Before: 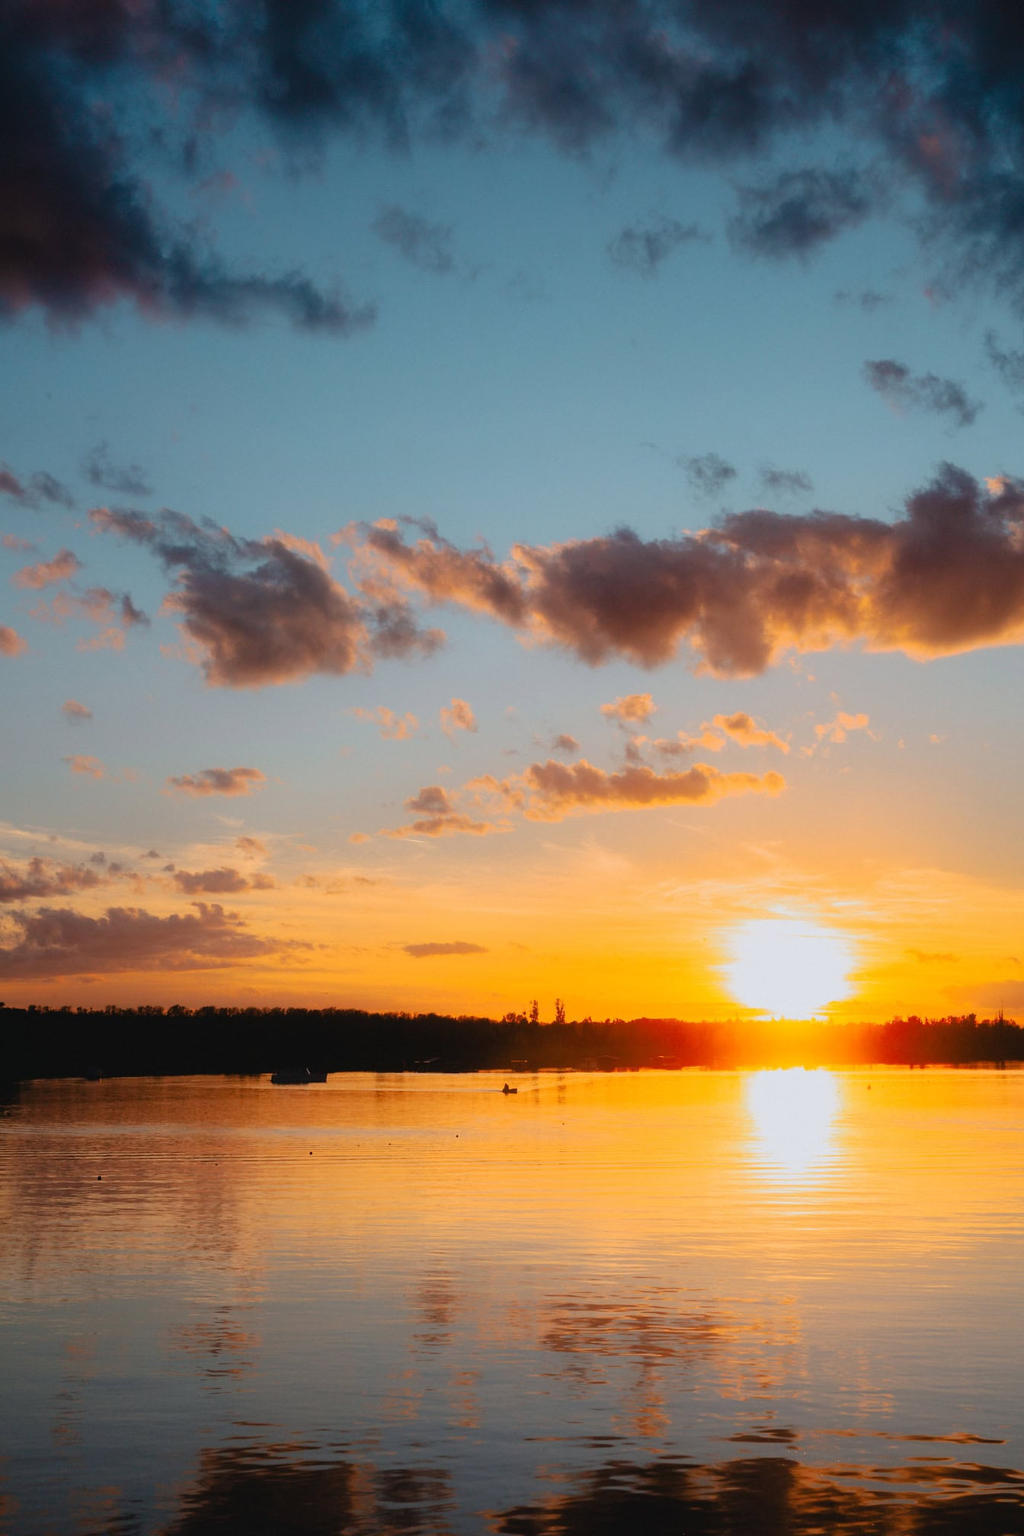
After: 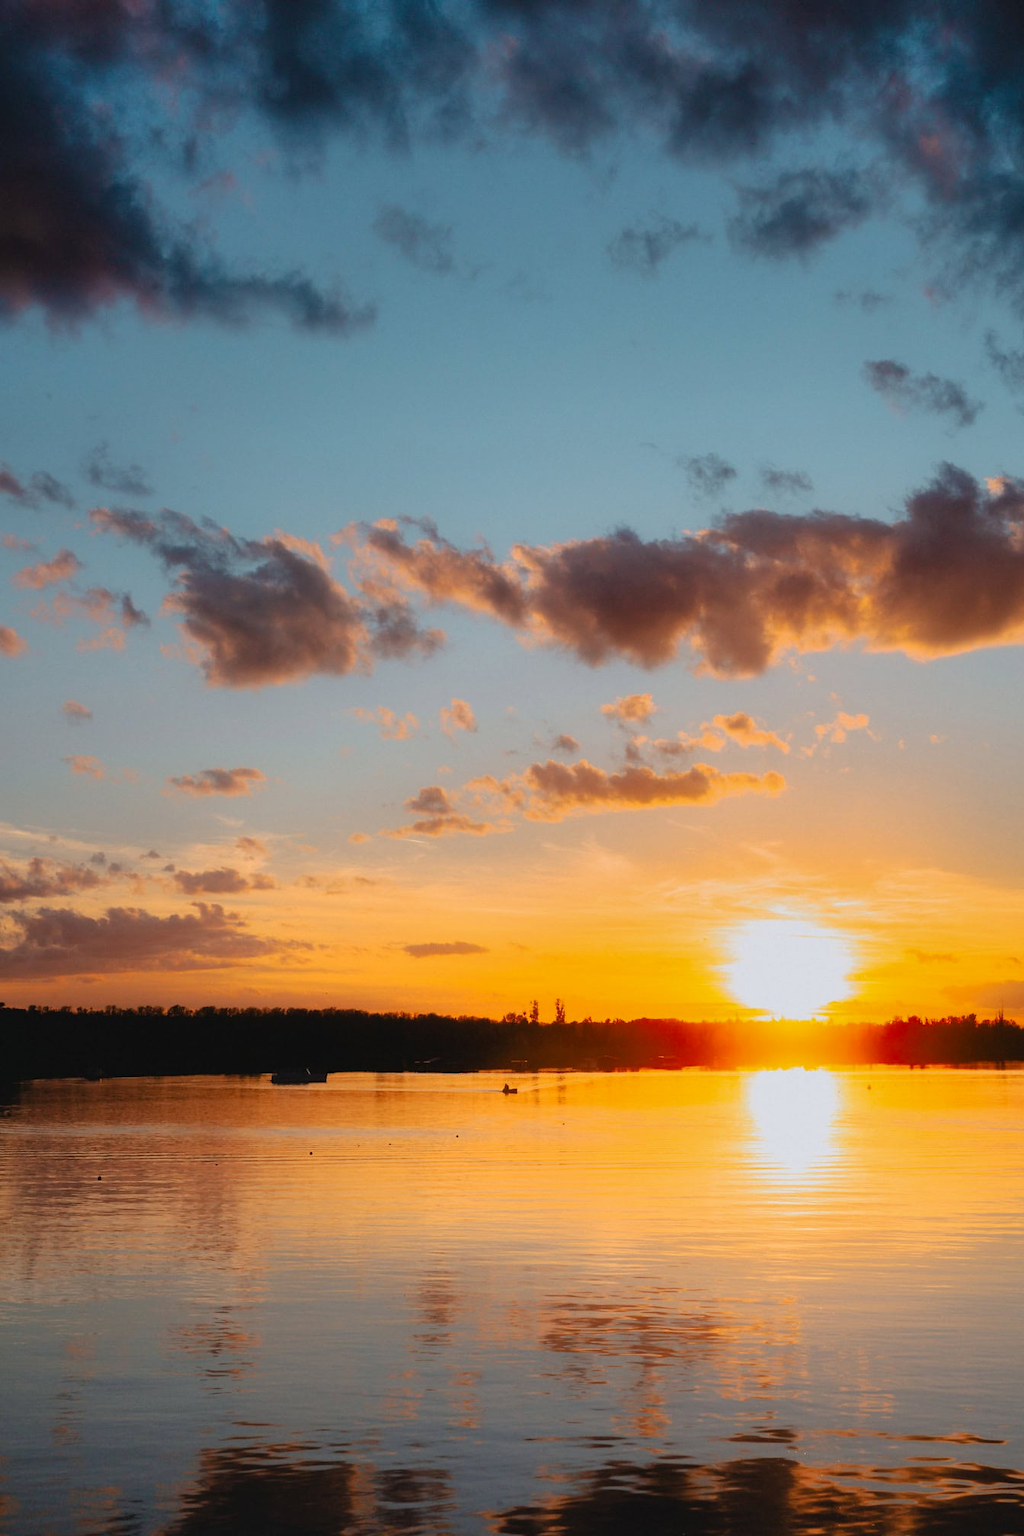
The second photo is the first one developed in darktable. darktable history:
shadows and highlights: radius 262.51, soften with gaussian
tone equalizer: -8 EV -0.558 EV
